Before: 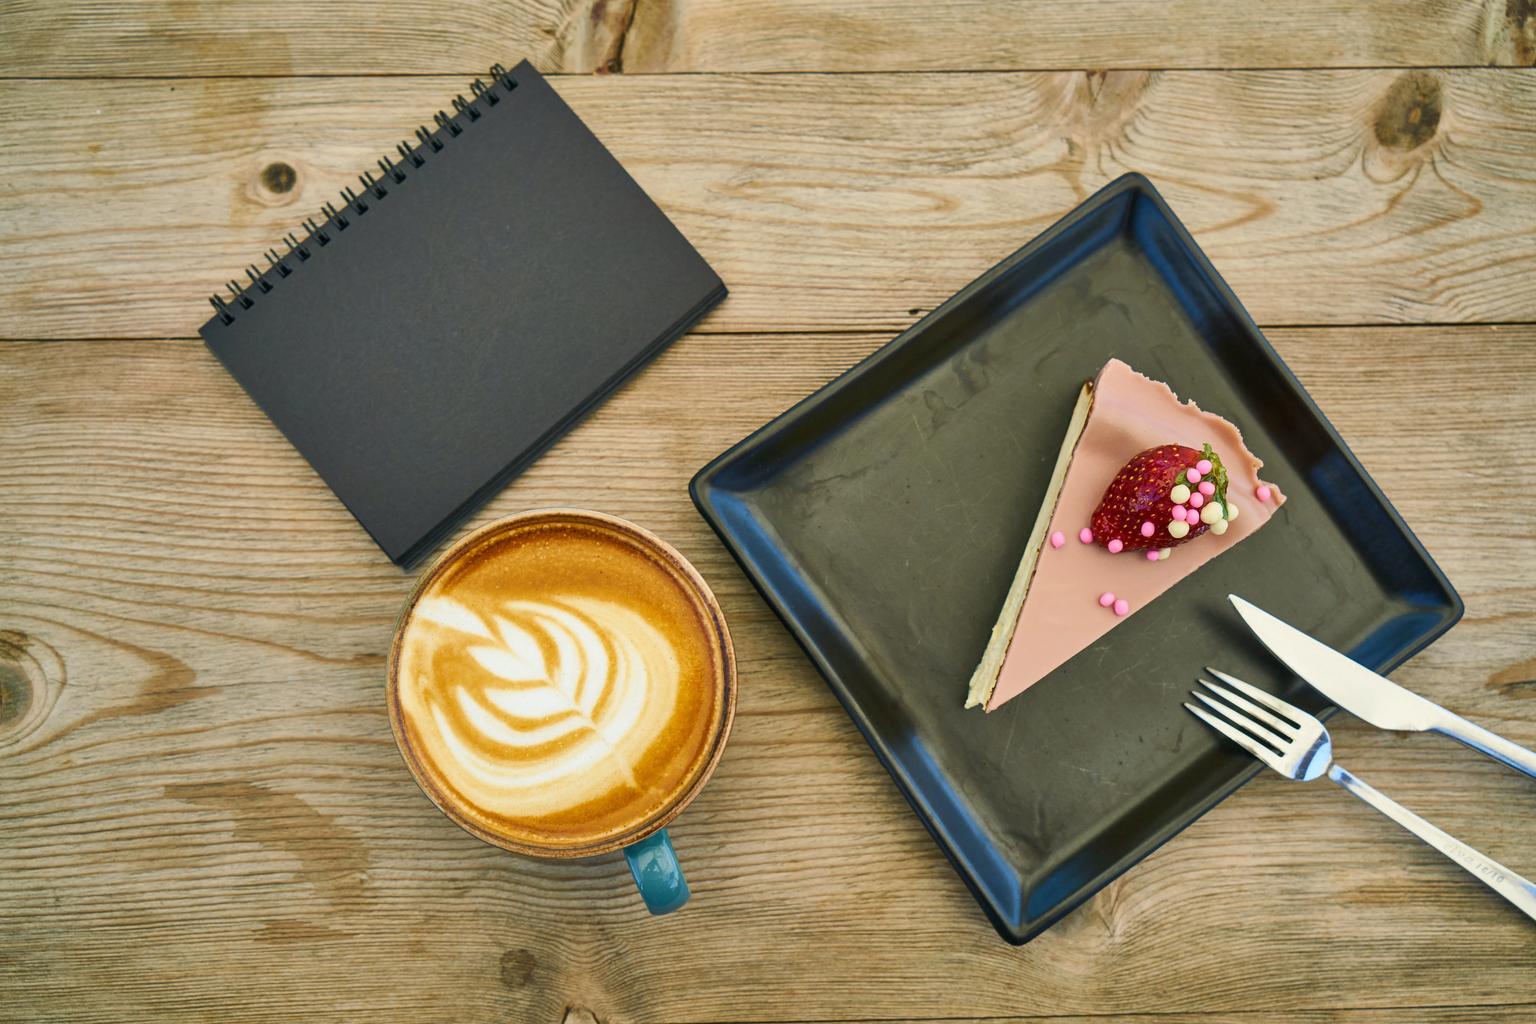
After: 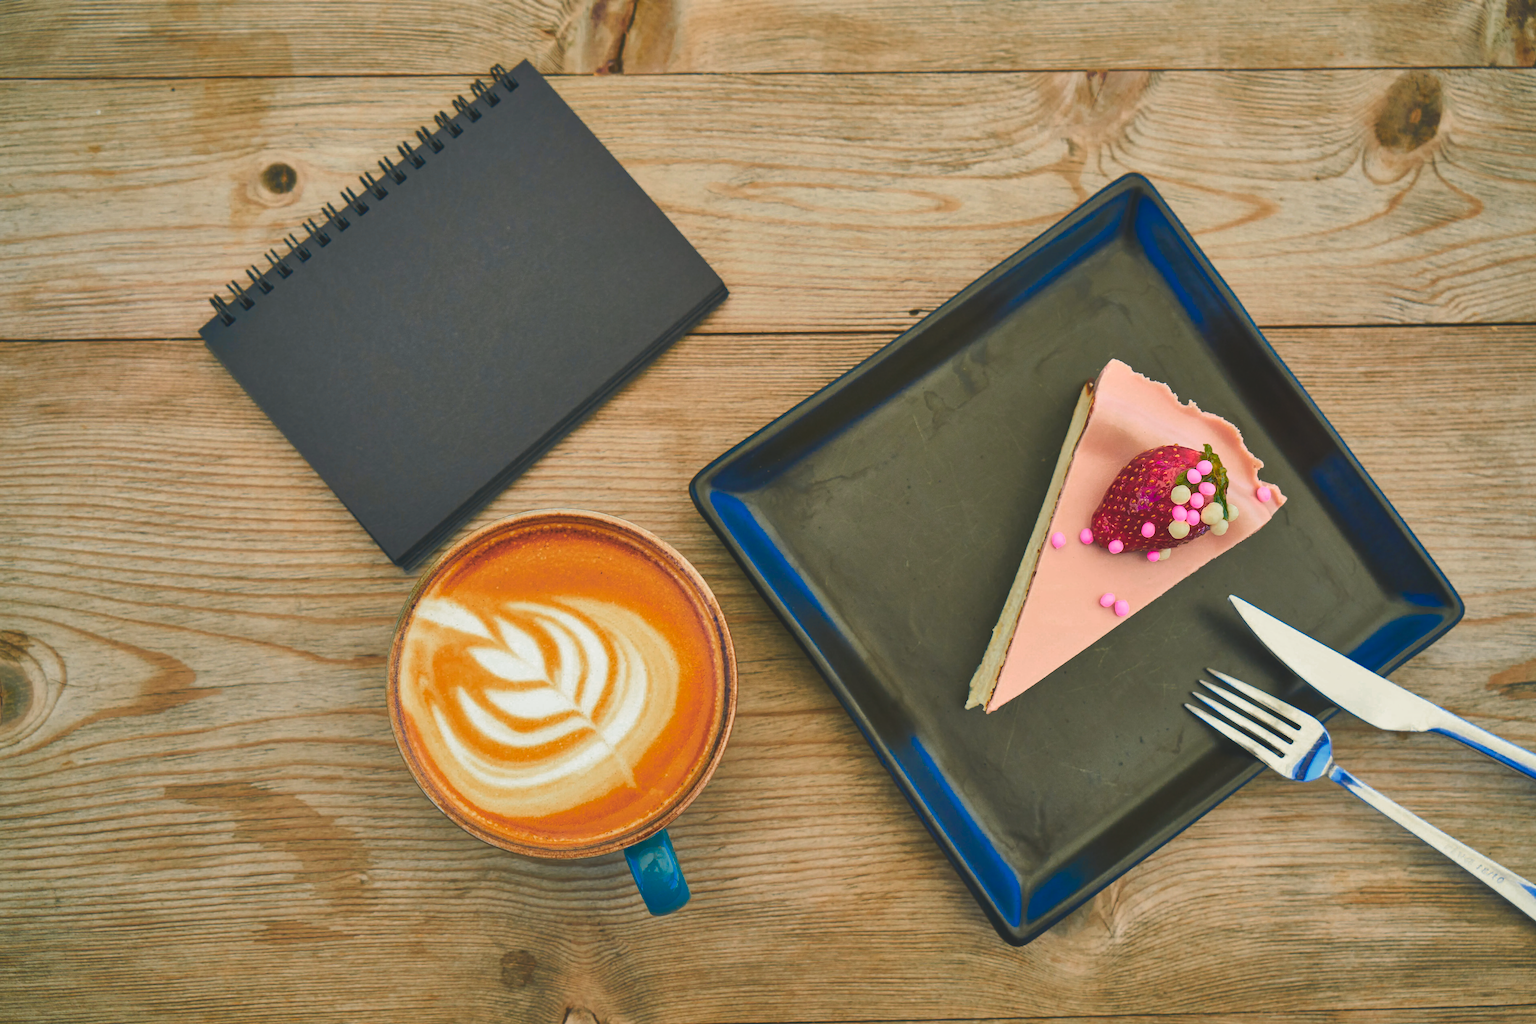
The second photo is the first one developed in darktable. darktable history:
color zones: curves: ch0 [(0, 0.553) (0.123, 0.58) (0.23, 0.419) (0.468, 0.155) (0.605, 0.132) (0.723, 0.063) (0.833, 0.172) (0.921, 0.468)]; ch1 [(0.025, 0.645) (0.229, 0.584) (0.326, 0.551) (0.537, 0.446) (0.599, 0.911) (0.708, 1) (0.805, 0.944)]; ch2 [(0.086, 0.468) (0.254, 0.464) (0.638, 0.564) (0.702, 0.592) (0.768, 0.564)]
sharpen: amount 0.211
exposure: black level correction -0.016, compensate highlight preservation false
